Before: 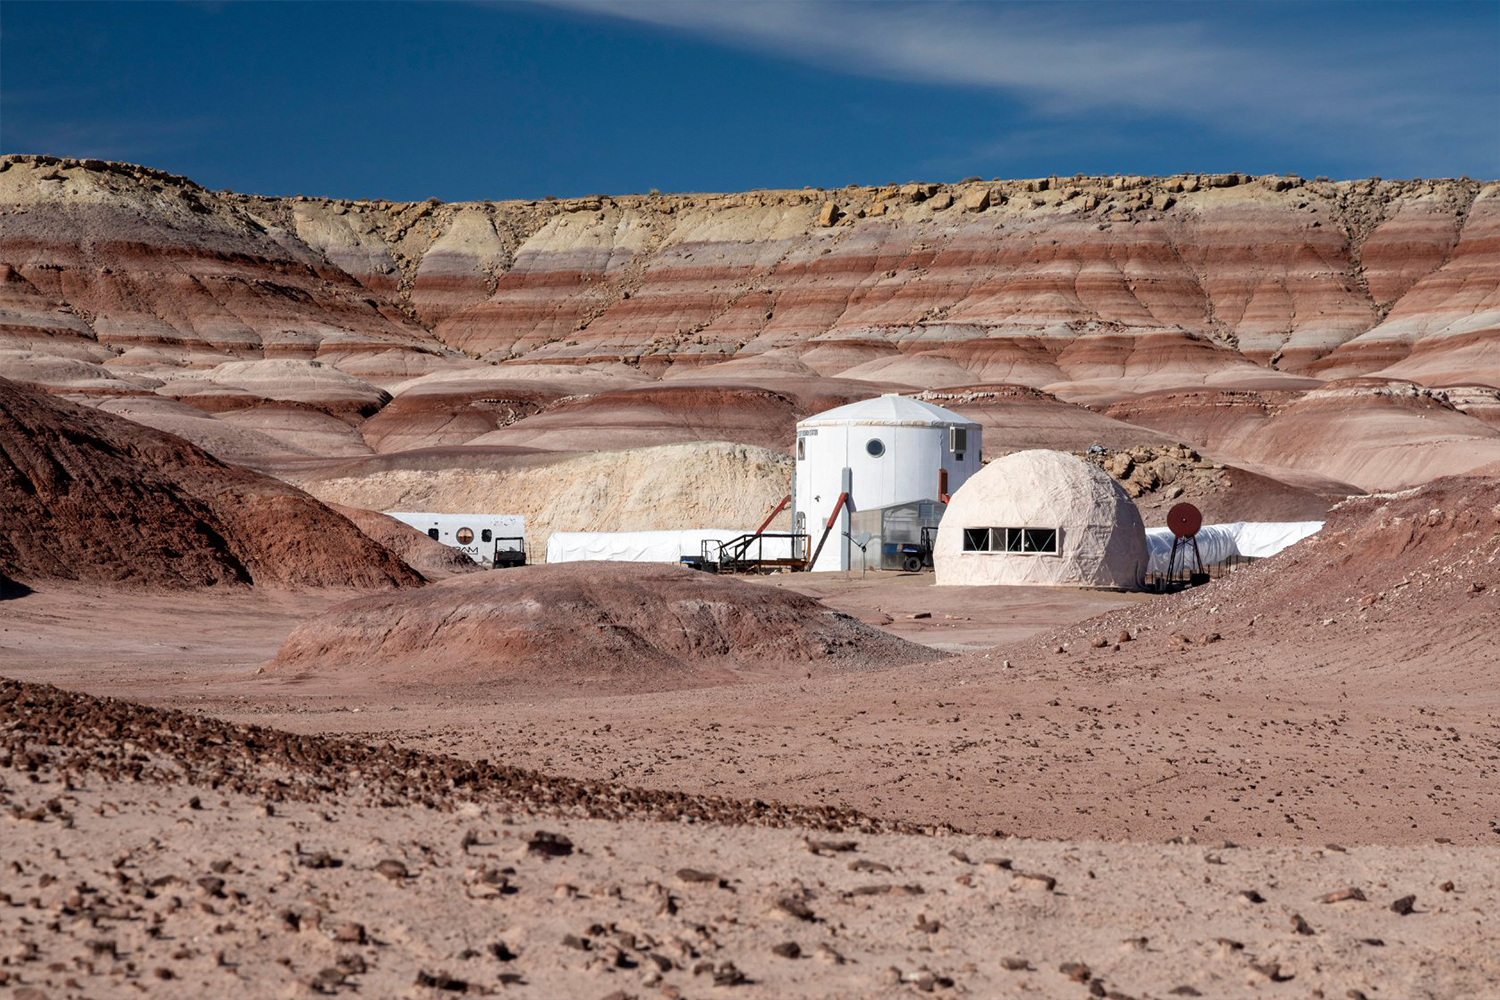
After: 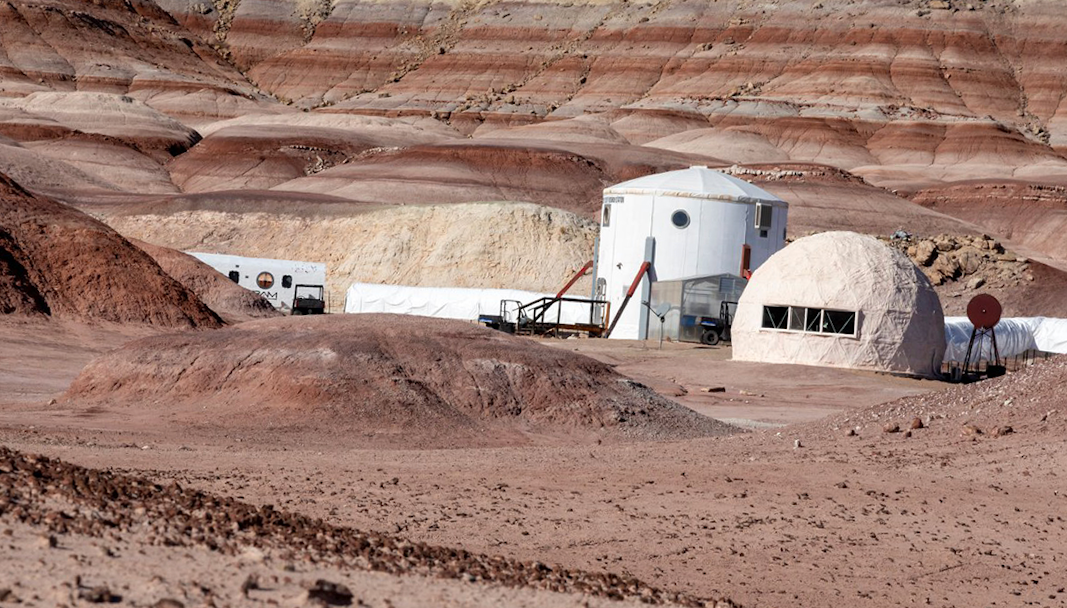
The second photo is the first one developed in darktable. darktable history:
crop and rotate: angle -3.7°, left 9.763%, top 21.277%, right 12.349%, bottom 12.116%
